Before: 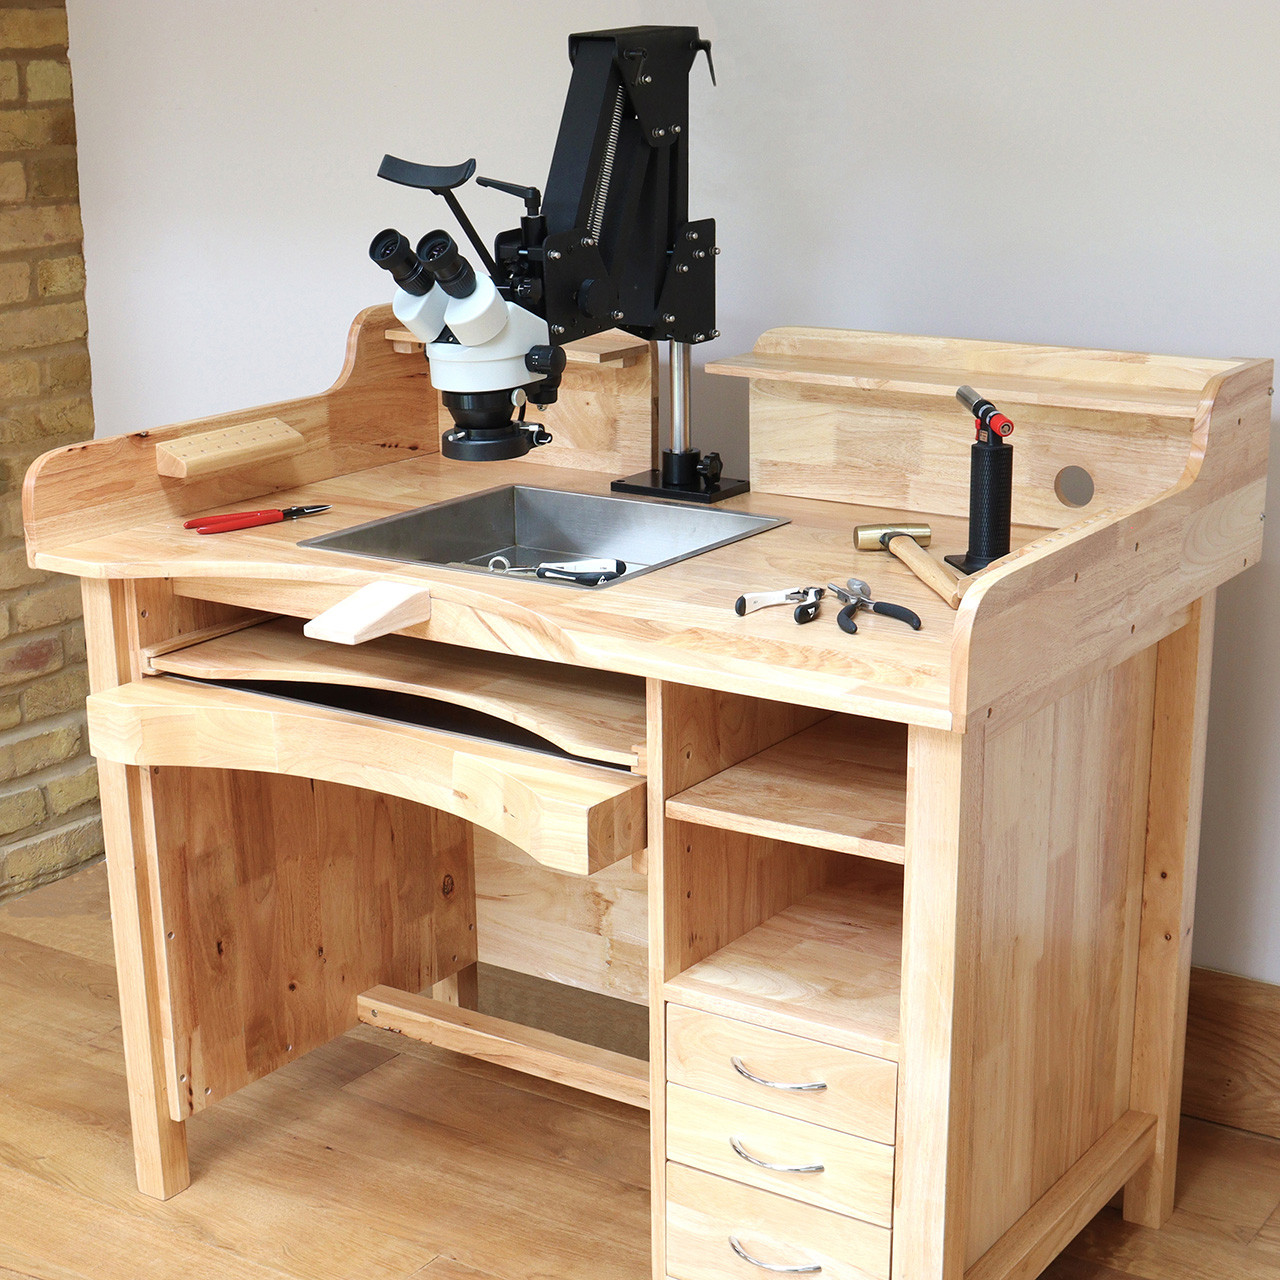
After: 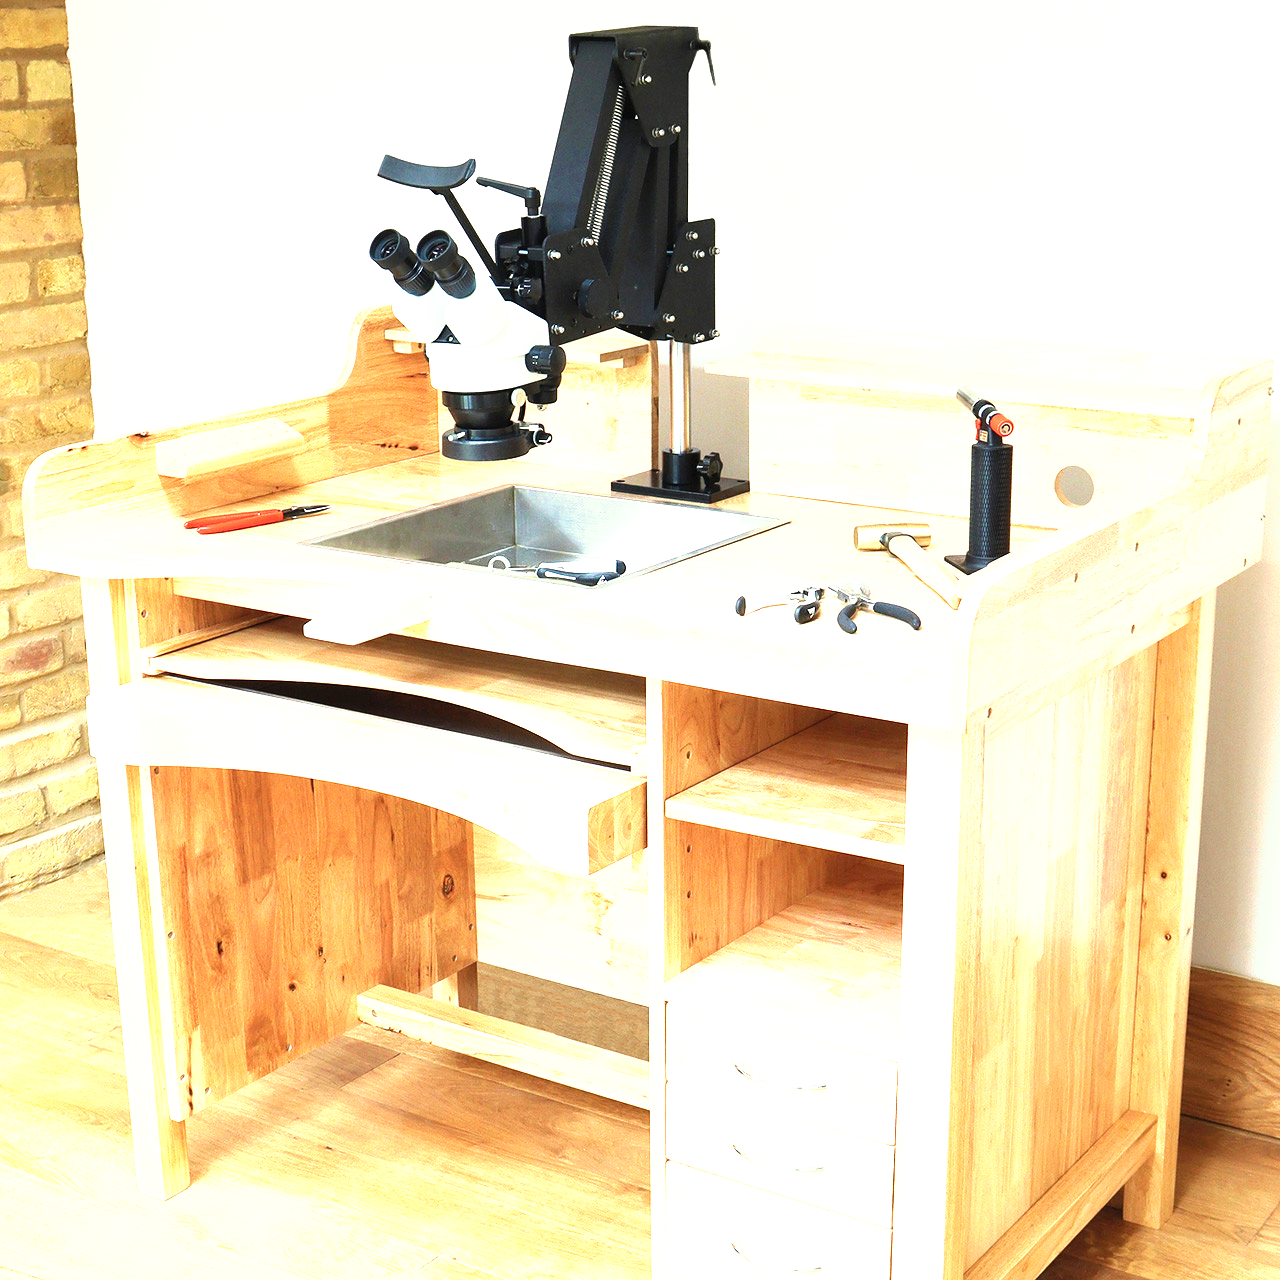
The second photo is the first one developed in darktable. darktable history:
exposure: black level correction 0, exposure 1.471 EV, compensate highlight preservation false
color correction: highlights a* -4.55, highlights b* 5.05, saturation 0.963
tone curve: curves: ch0 [(0, 0) (0.003, 0.002) (0.011, 0.006) (0.025, 0.014) (0.044, 0.025) (0.069, 0.039) (0.1, 0.056) (0.136, 0.086) (0.177, 0.129) (0.224, 0.183) (0.277, 0.247) (0.335, 0.318) (0.399, 0.395) (0.468, 0.48) (0.543, 0.571) (0.623, 0.668) (0.709, 0.773) (0.801, 0.873) (0.898, 0.978) (1, 1)], preserve colors none
